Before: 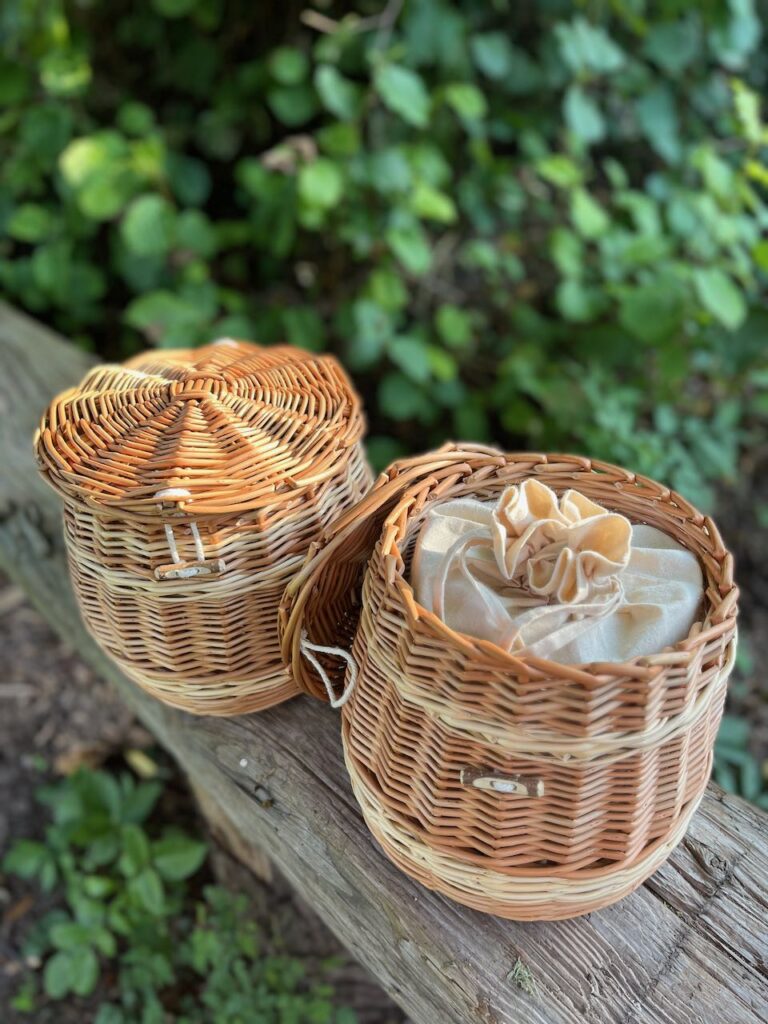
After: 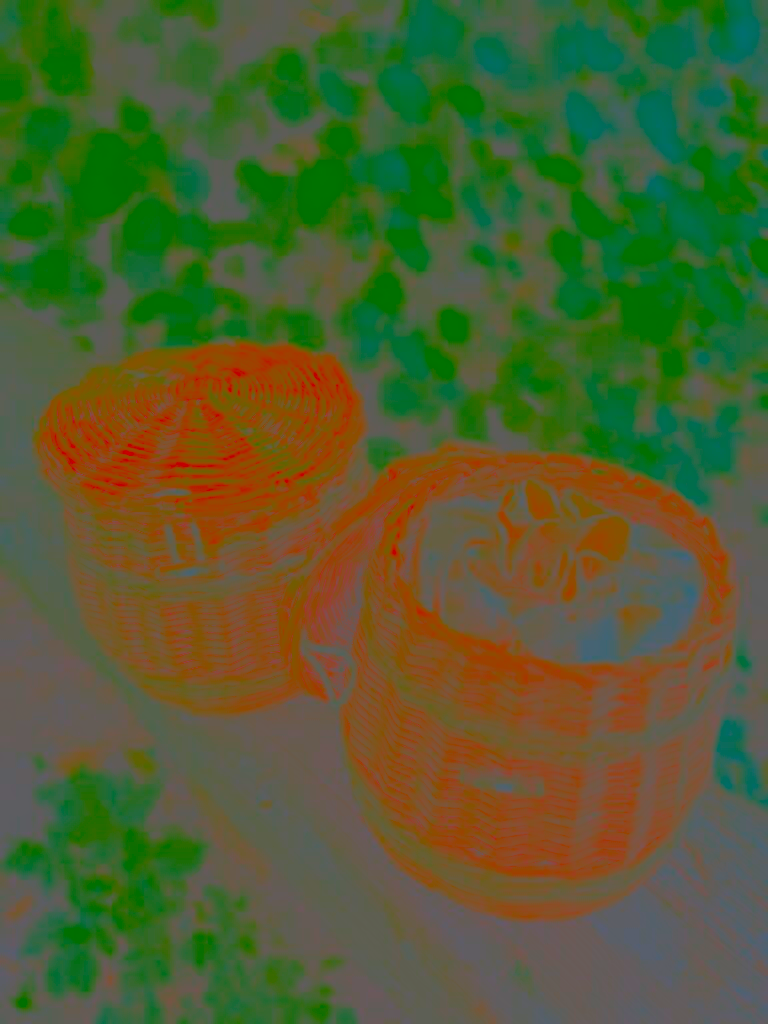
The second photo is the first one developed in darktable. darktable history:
contrast brightness saturation: contrast -0.987, brightness -0.165, saturation 0.745
